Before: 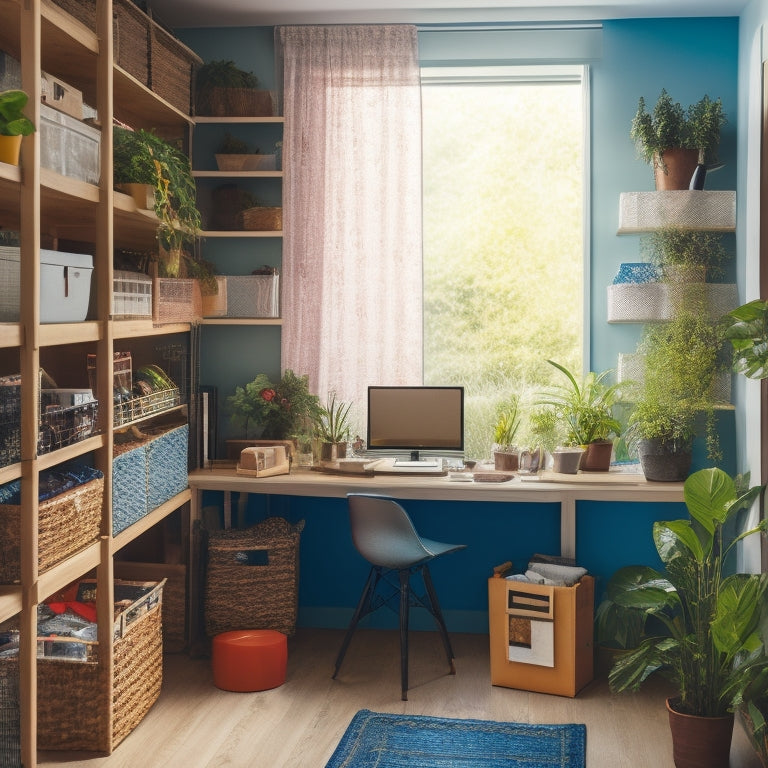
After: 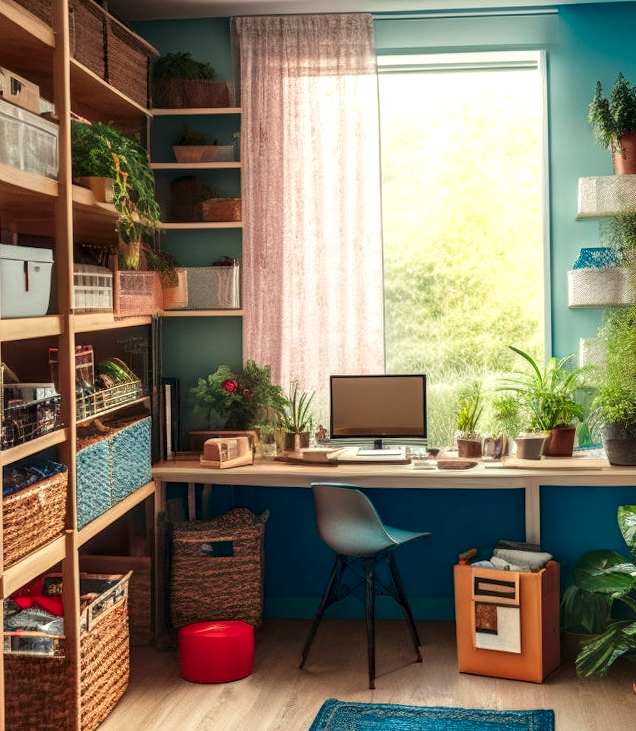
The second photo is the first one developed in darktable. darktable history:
color contrast: green-magenta contrast 1.73, blue-yellow contrast 1.15
rgb curve: curves: ch2 [(0, 0) (0.567, 0.512) (1, 1)], mode RGB, independent channels
local contrast: highlights 60%, shadows 60%, detail 160%
crop and rotate: angle 1°, left 4.281%, top 0.642%, right 11.383%, bottom 2.486%
